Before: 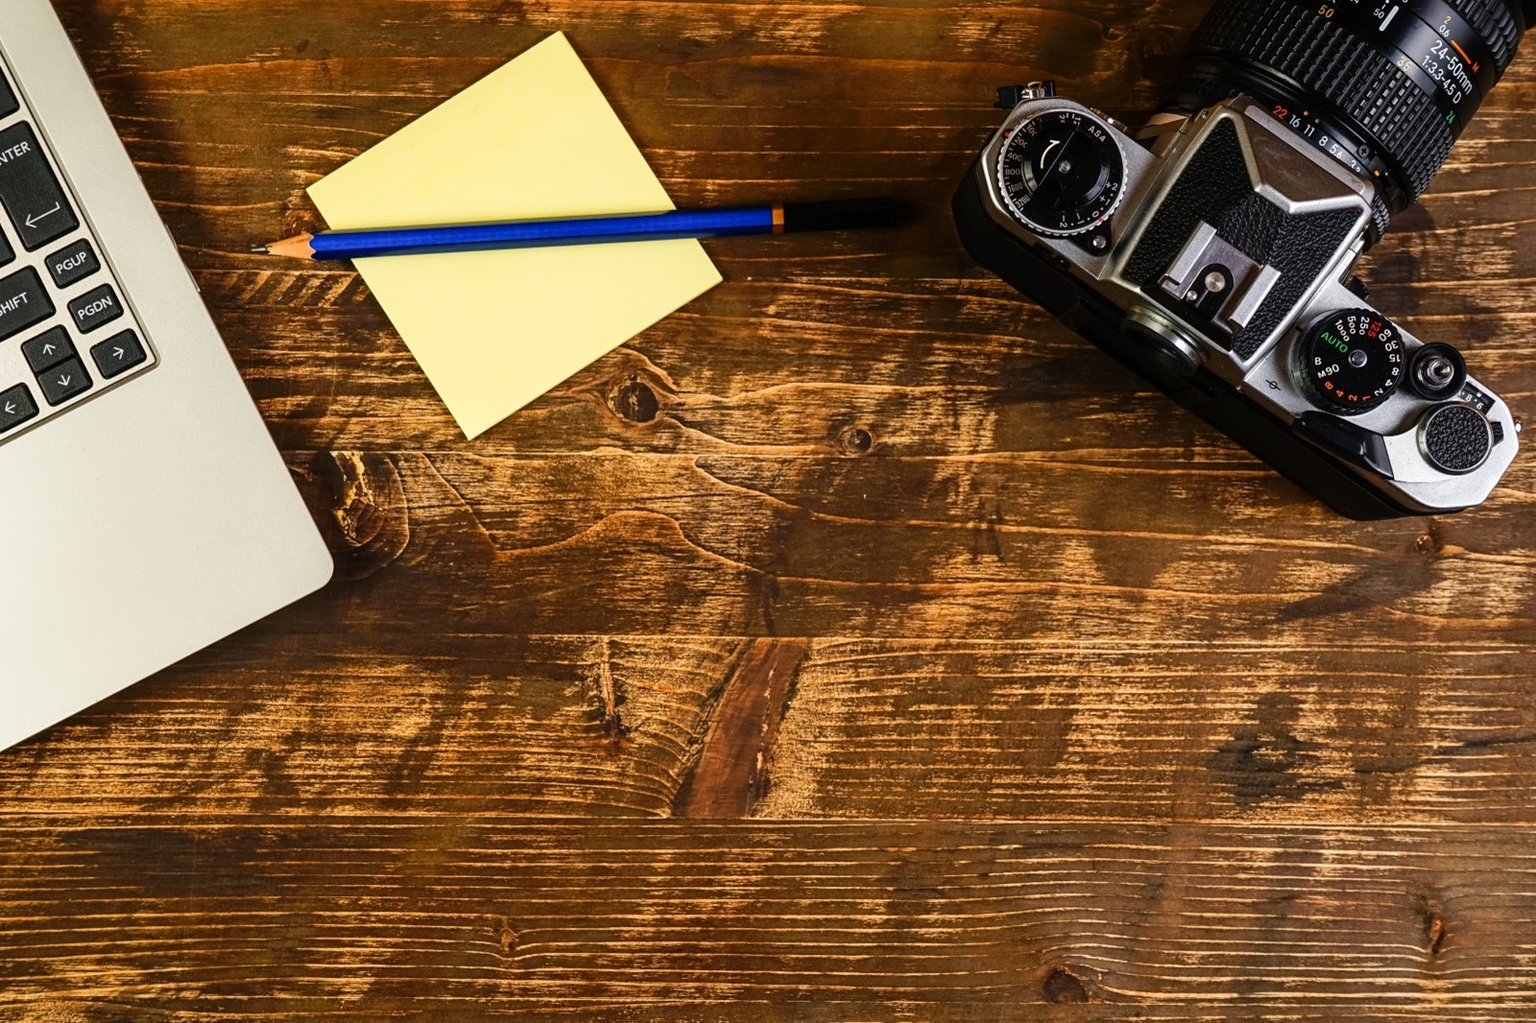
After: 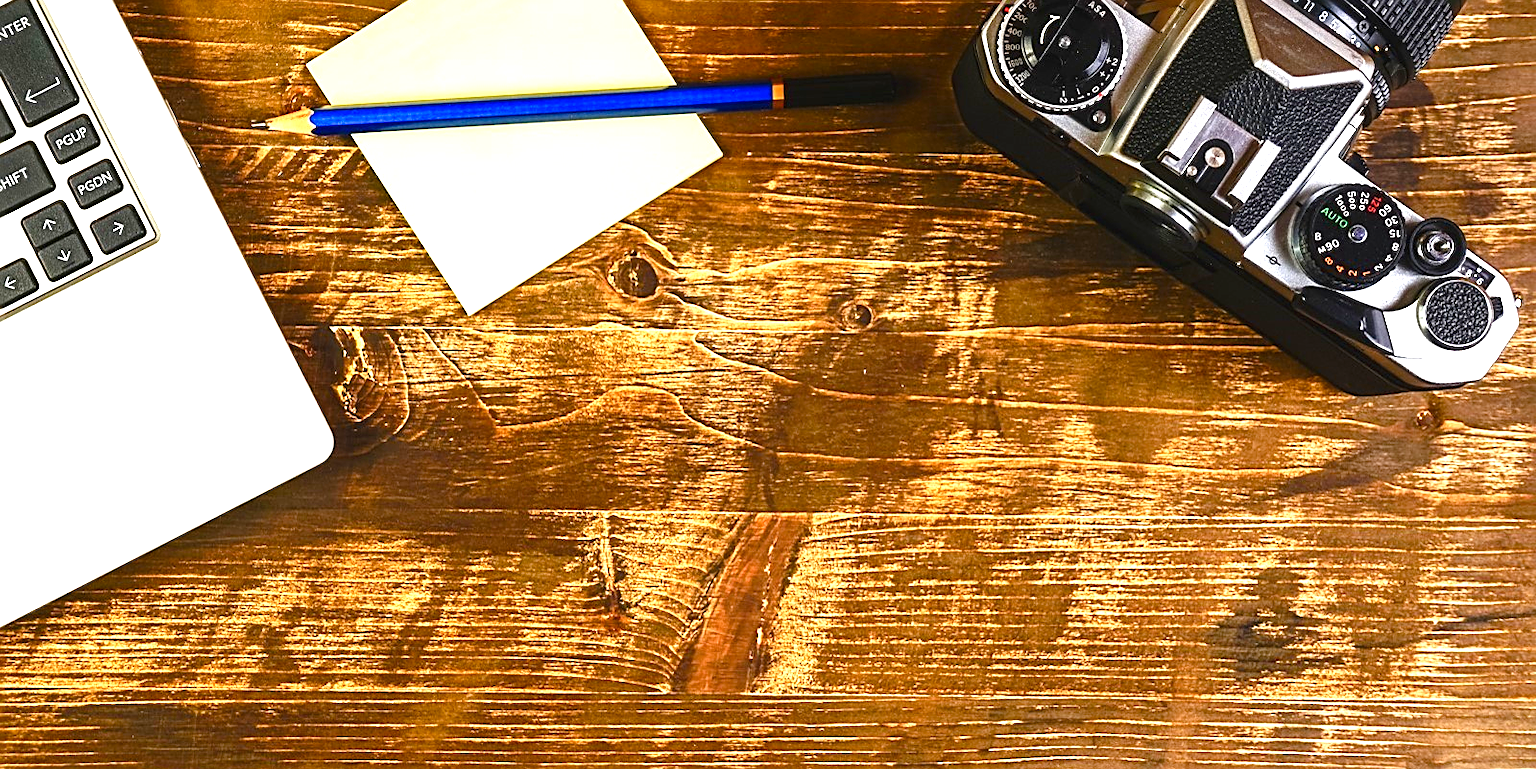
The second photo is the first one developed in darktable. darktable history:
exposure: black level correction -0.002, exposure 1.35 EV, compensate highlight preservation false
color balance rgb: perceptual saturation grading › global saturation 20%, perceptual saturation grading › highlights -25.057%, perceptual saturation grading › shadows 25.122%, global vibrance 20%
sharpen: on, module defaults
crop and rotate: top 12.236%, bottom 12.5%
